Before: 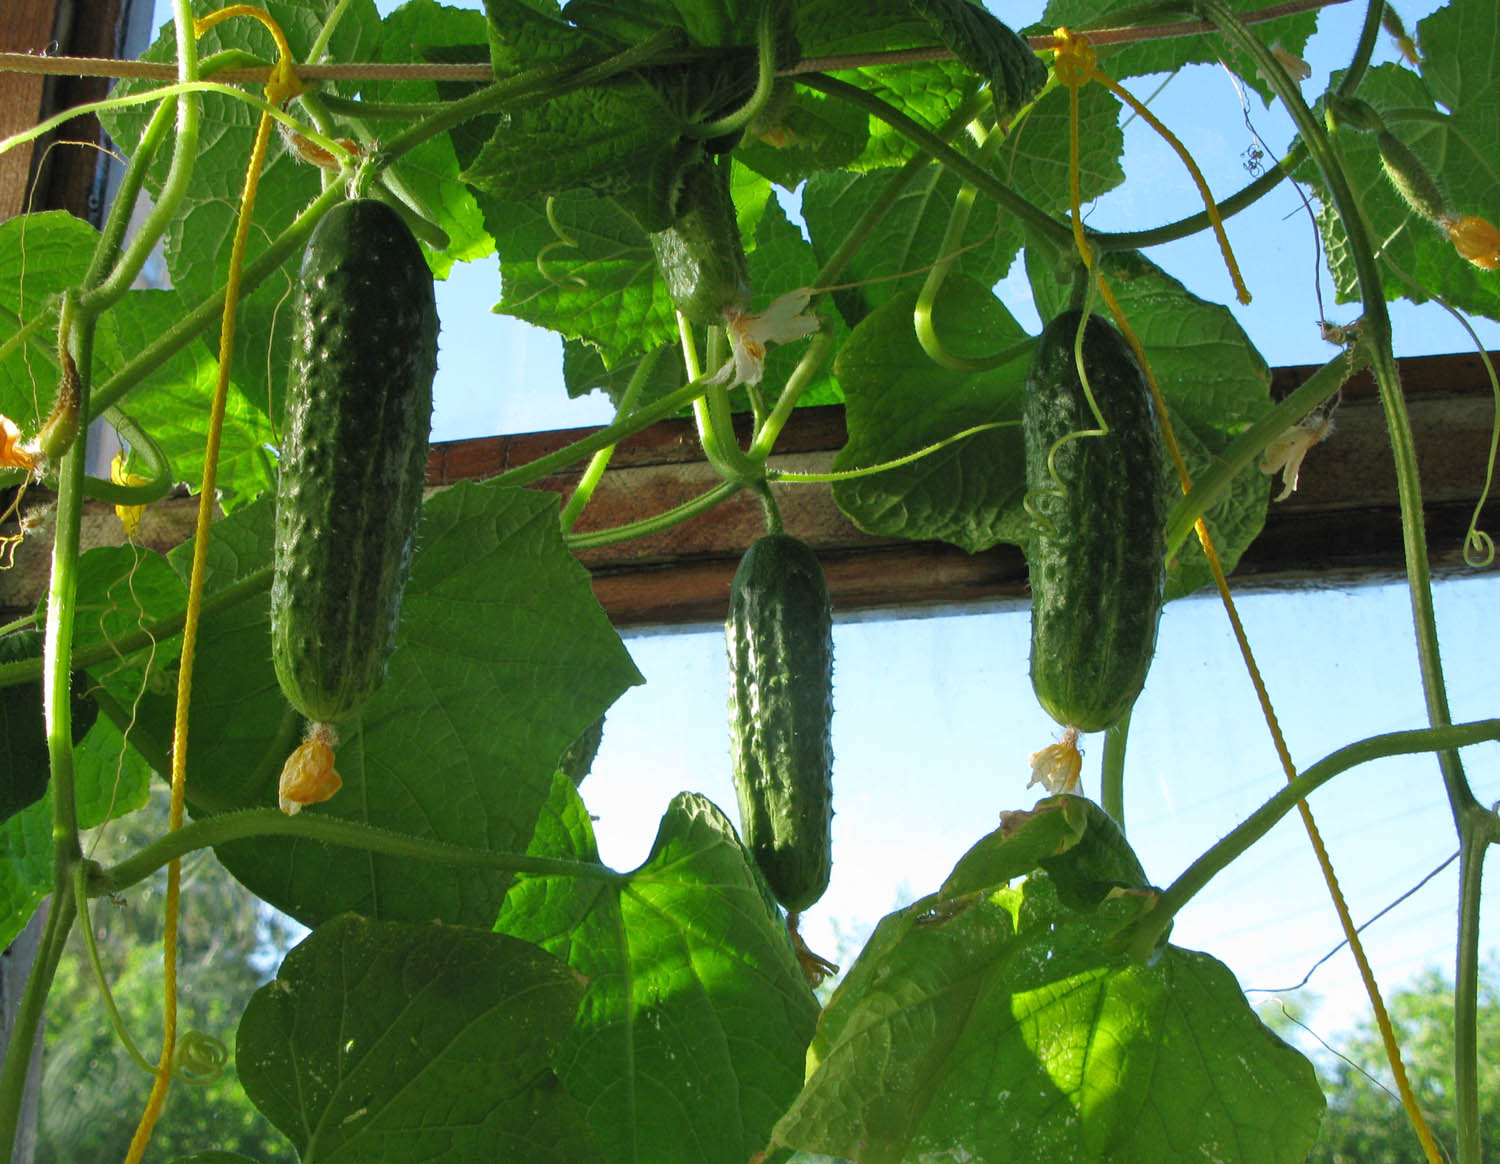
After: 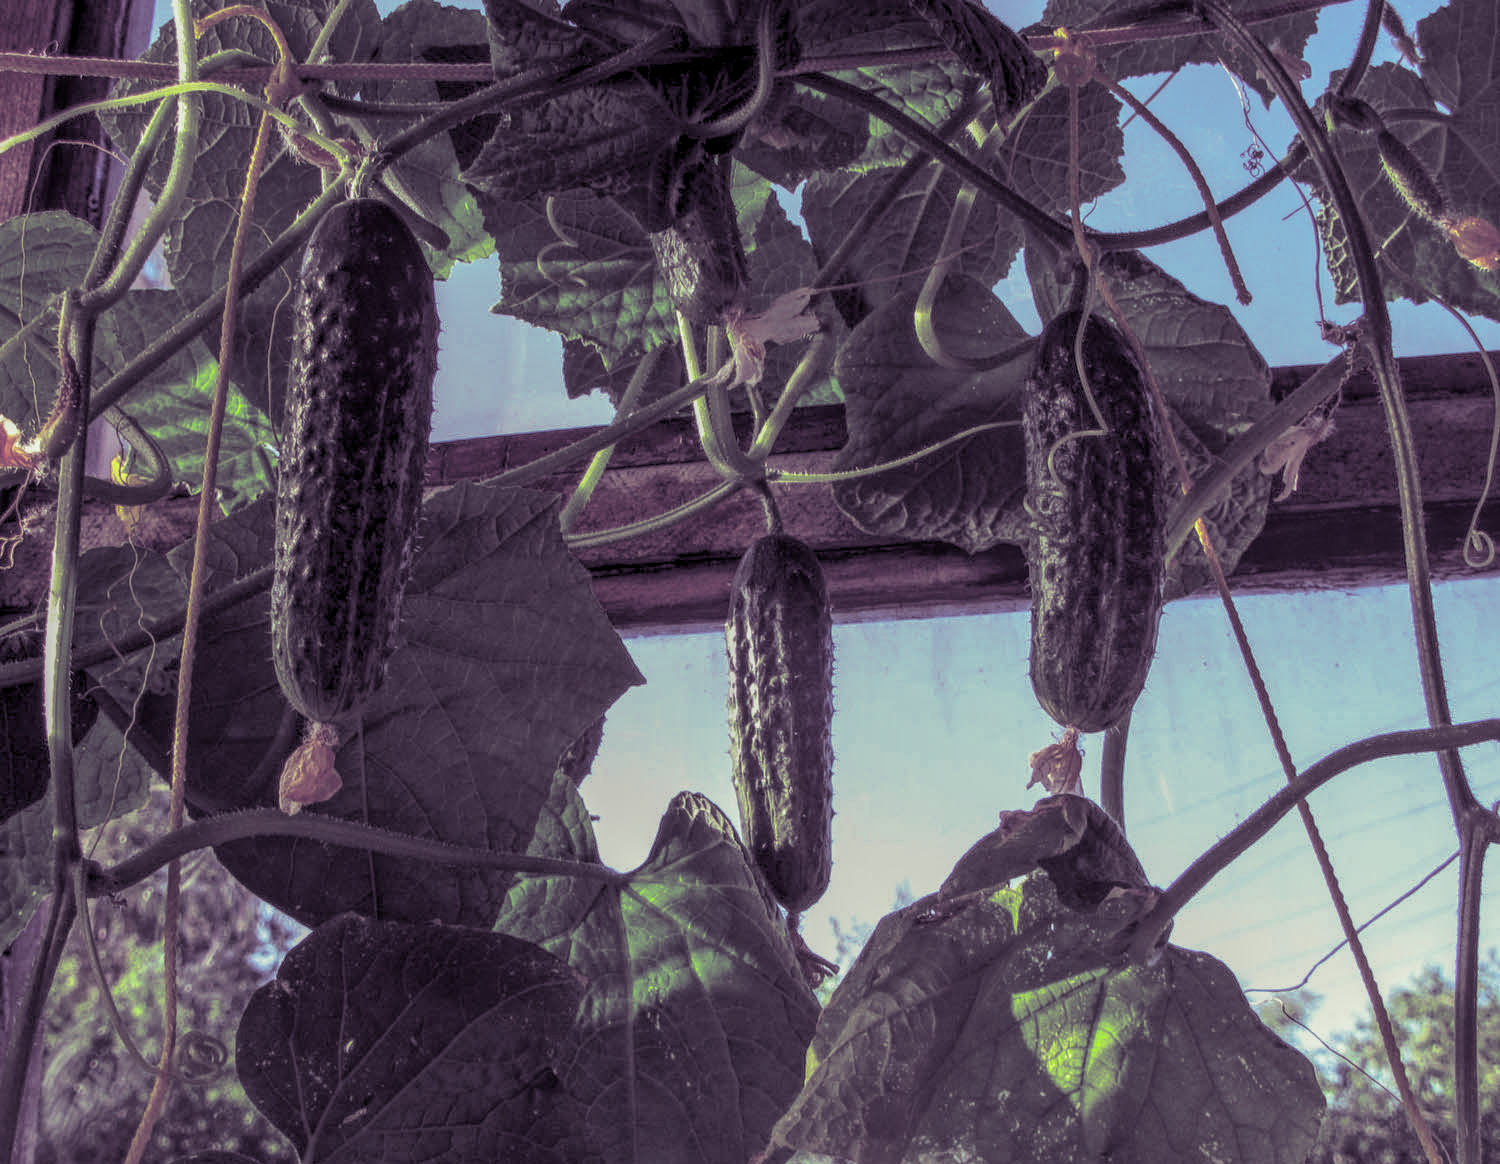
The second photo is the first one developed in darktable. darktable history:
split-toning: shadows › hue 266.4°, shadows › saturation 0.4, highlights › hue 61.2°, highlights › saturation 0.3, compress 0%
local contrast: highlights 20%, shadows 30%, detail 200%, midtone range 0.2
color correction: highlights a* -7.23, highlights b* -0.161, shadows a* 20.08, shadows b* 11.73
exposure: black level correction 0.007, compensate highlight preservation false
